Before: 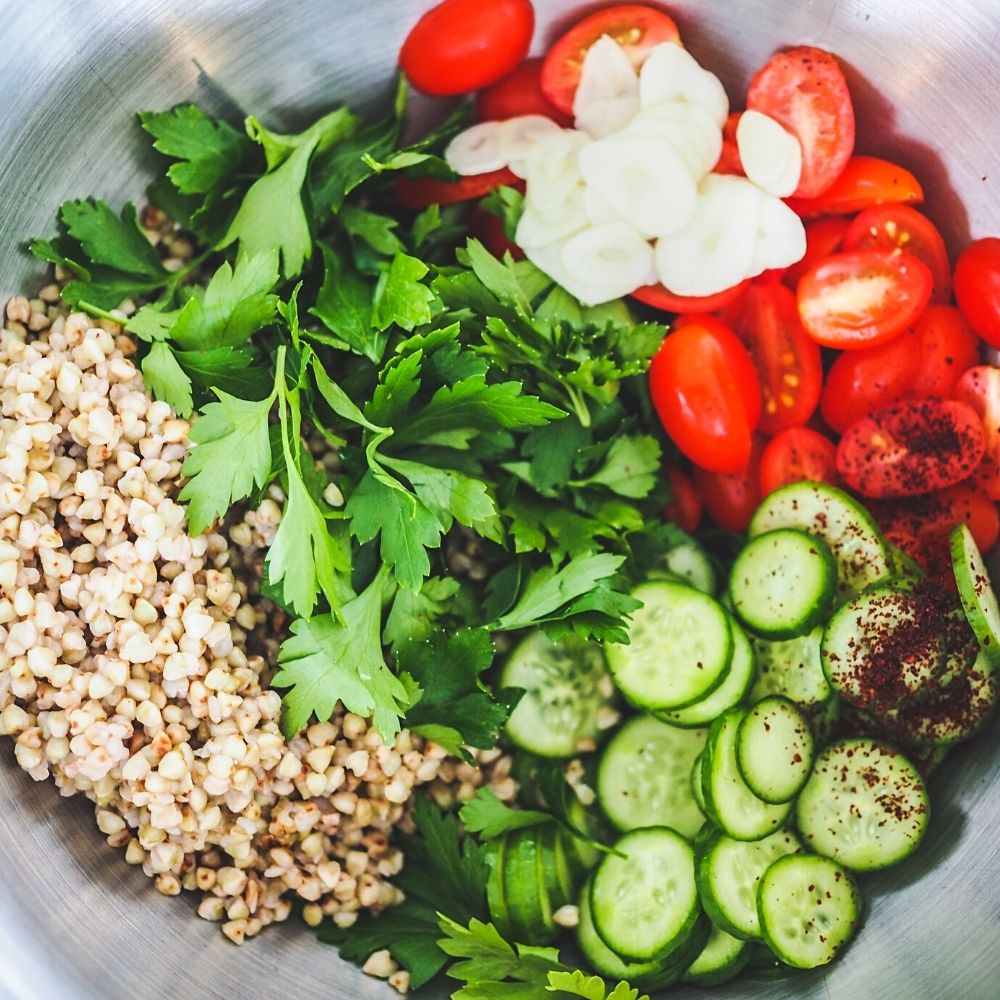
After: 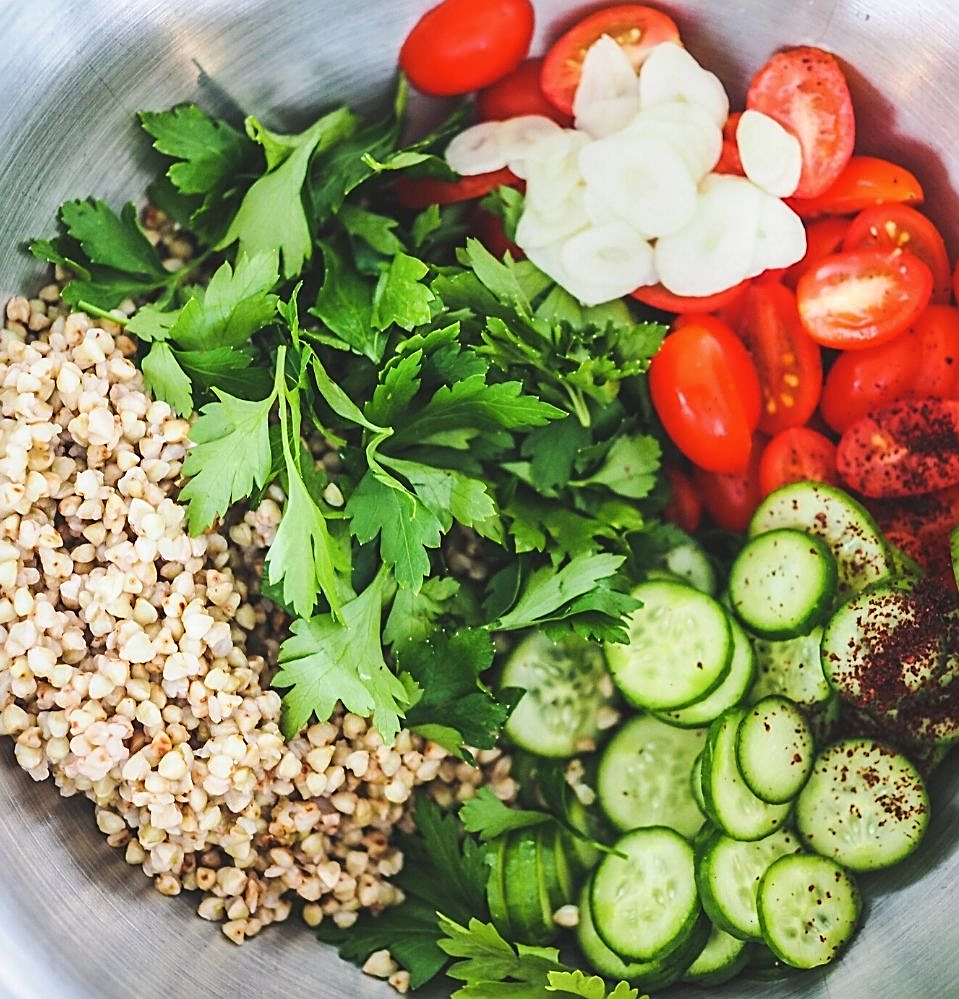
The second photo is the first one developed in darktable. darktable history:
crop: right 4.008%, bottom 0.035%
sharpen: on, module defaults
contrast brightness saturation: saturation -0.045
tone equalizer: mask exposure compensation -0.486 EV
